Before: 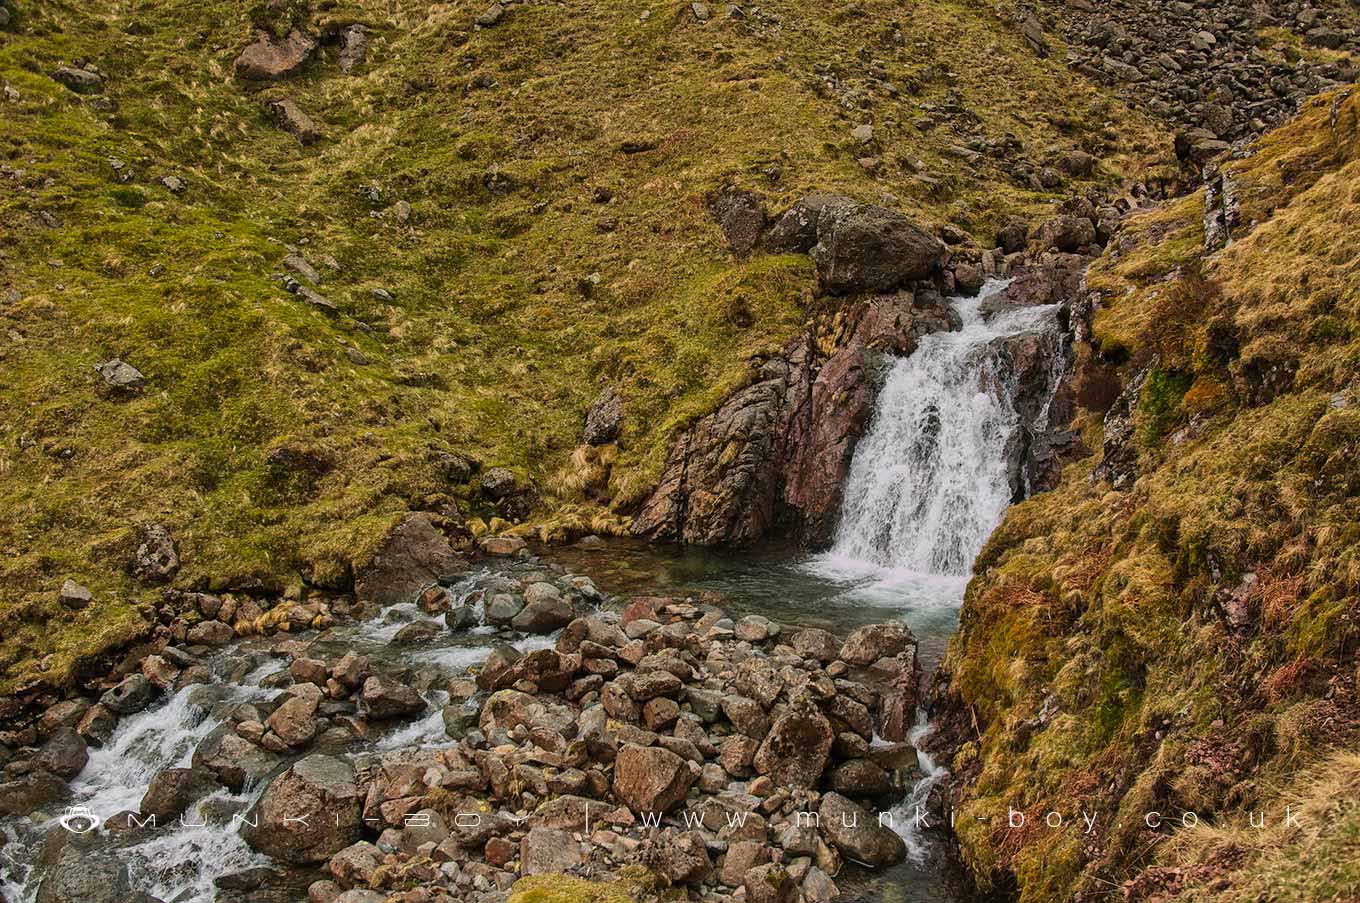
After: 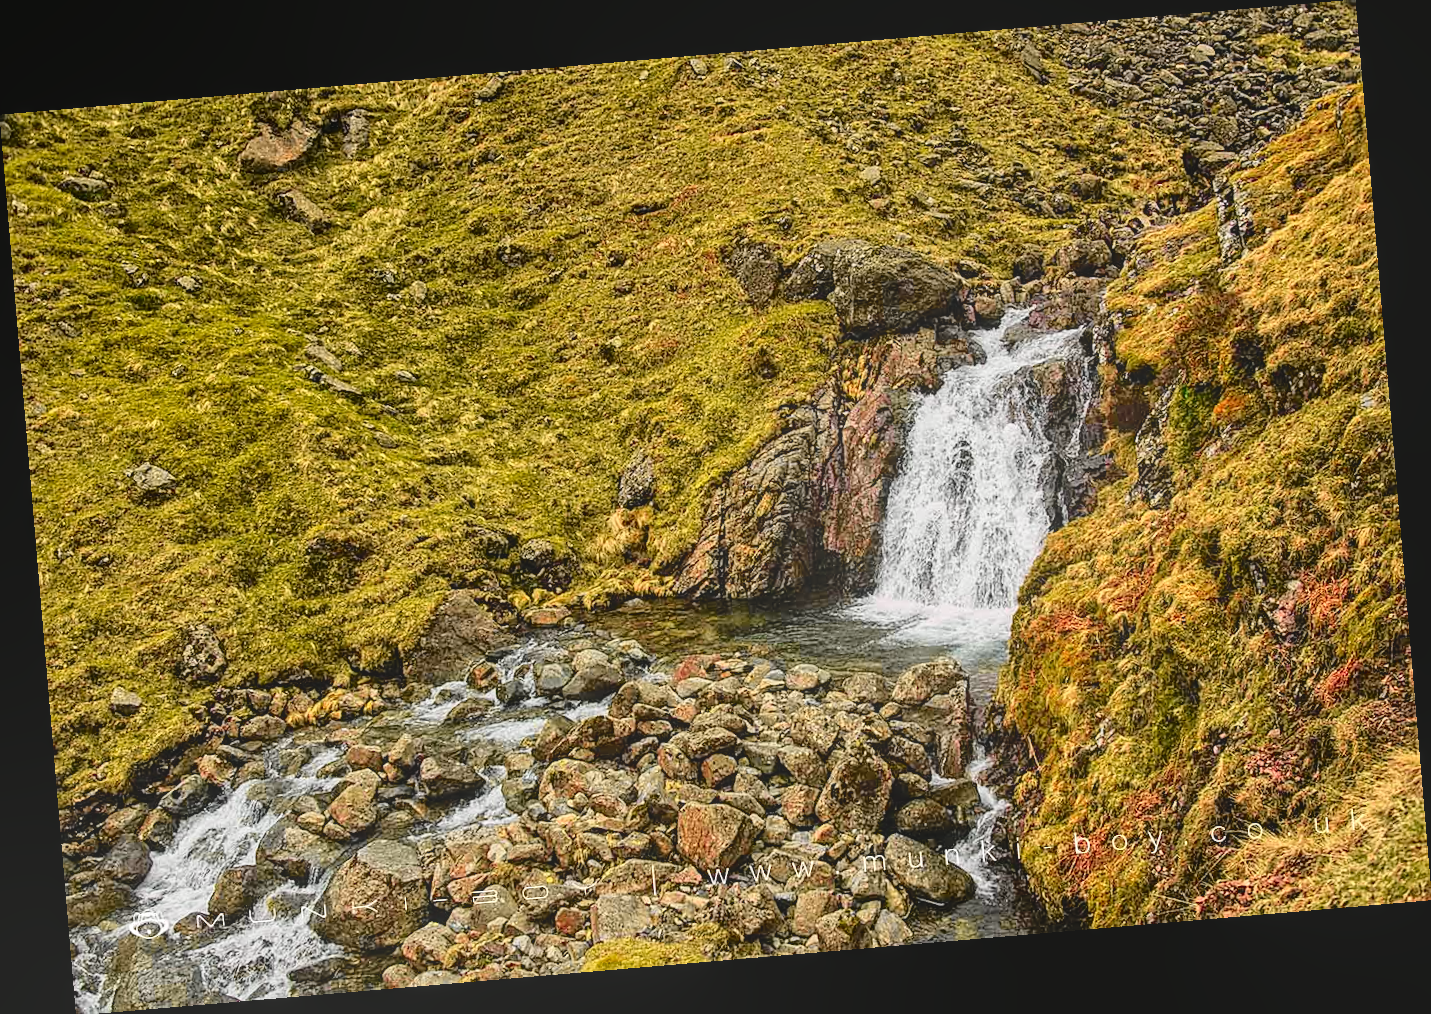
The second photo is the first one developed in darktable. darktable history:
bloom: size 40%
sharpen: on, module defaults
local contrast: on, module defaults
tone curve: curves: ch0 [(0, 0.008) (0.107, 0.091) (0.278, 0.351) (0.457, 0.562) (0.628, 0.738) (0.839, 0.909) (0.998, 0.978)]; ch1 [(0, 0) (0.437, 0.408) (0.474, 0.479) (0.502, 0.5) (0.527, 0.519) (0.561, 0.575) (0.608, 0.665) (0.669, 0.748) (0.859, 0.899) (1, 1)]; ch2 [(0, 0) (0.33, 0.301) (0.421, 0.443) (0.473, 0.498) (0.502, 0.504) (0.522, 0.527) (0.549, 0.583) (0.644, 0.703) (1, 1)], color space Lab, independent channels, preserve colors none
rotate and perspective: rotation -4.86°, automatic cropping off
